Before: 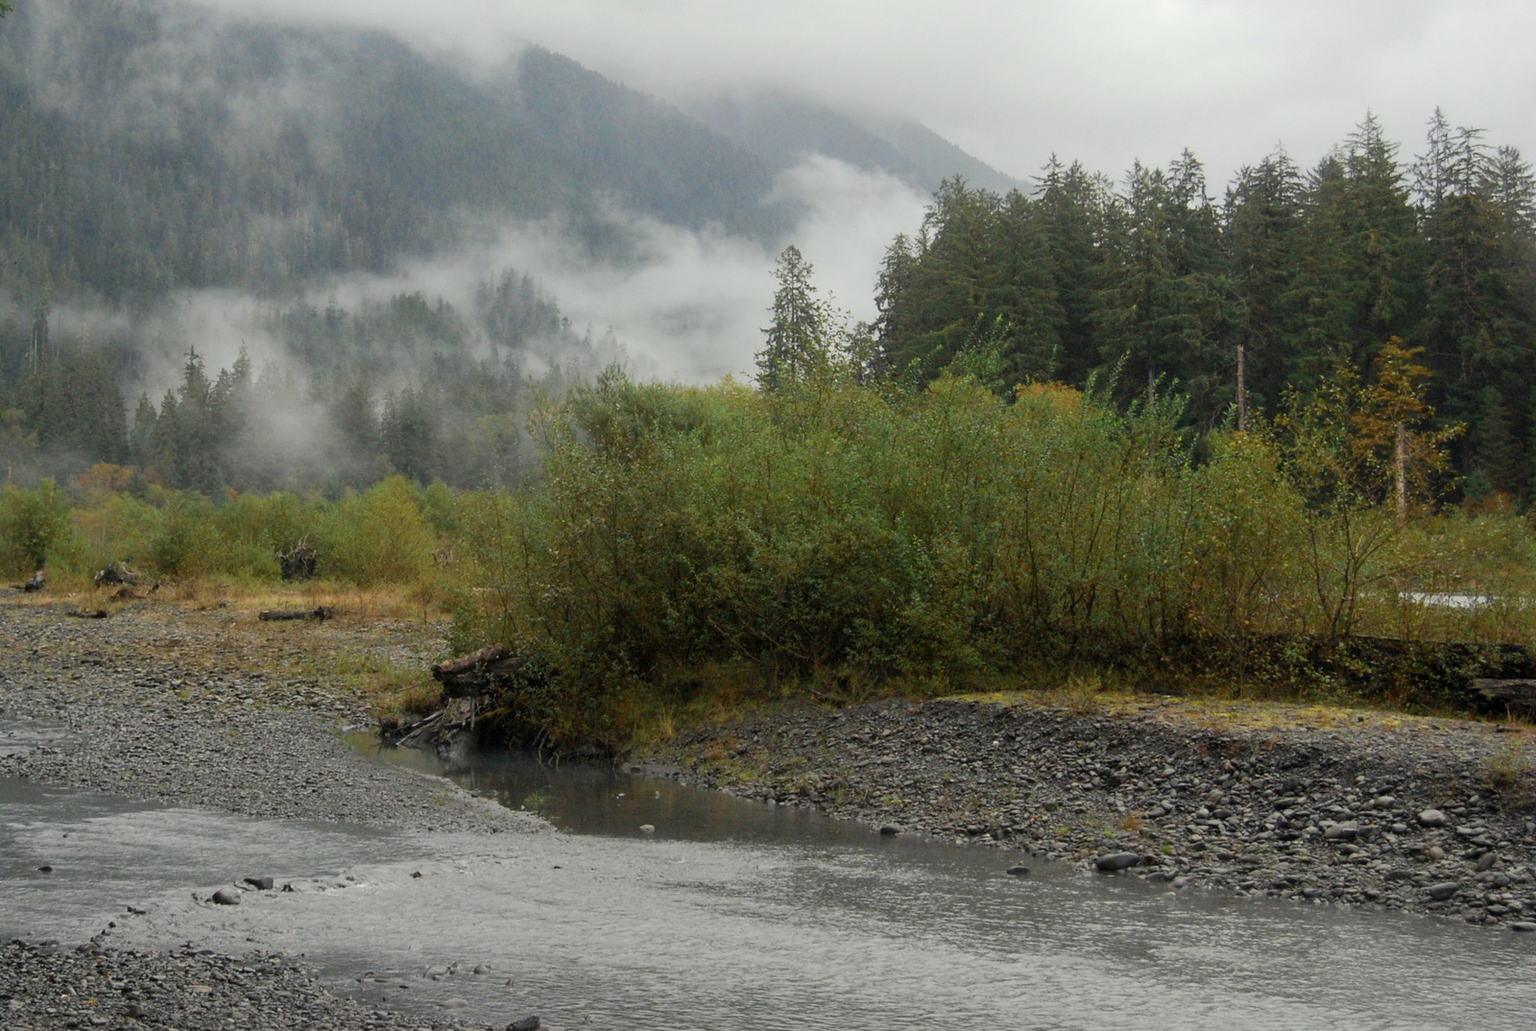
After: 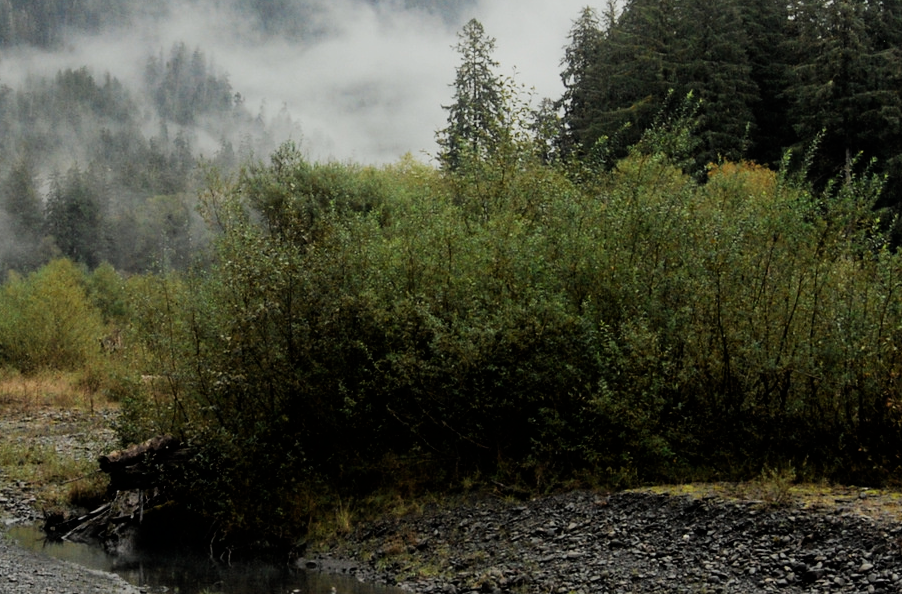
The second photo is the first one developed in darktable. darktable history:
filmic rgb: black relative exposure -5 EV, white relative exposure 3.51 EV, hardness 3.19, contrast 1.395, highlights saturation mix -49.07%
crop and rotate: left 21.985%, top 22.082%, right 21.631%, bottom 22.544%
